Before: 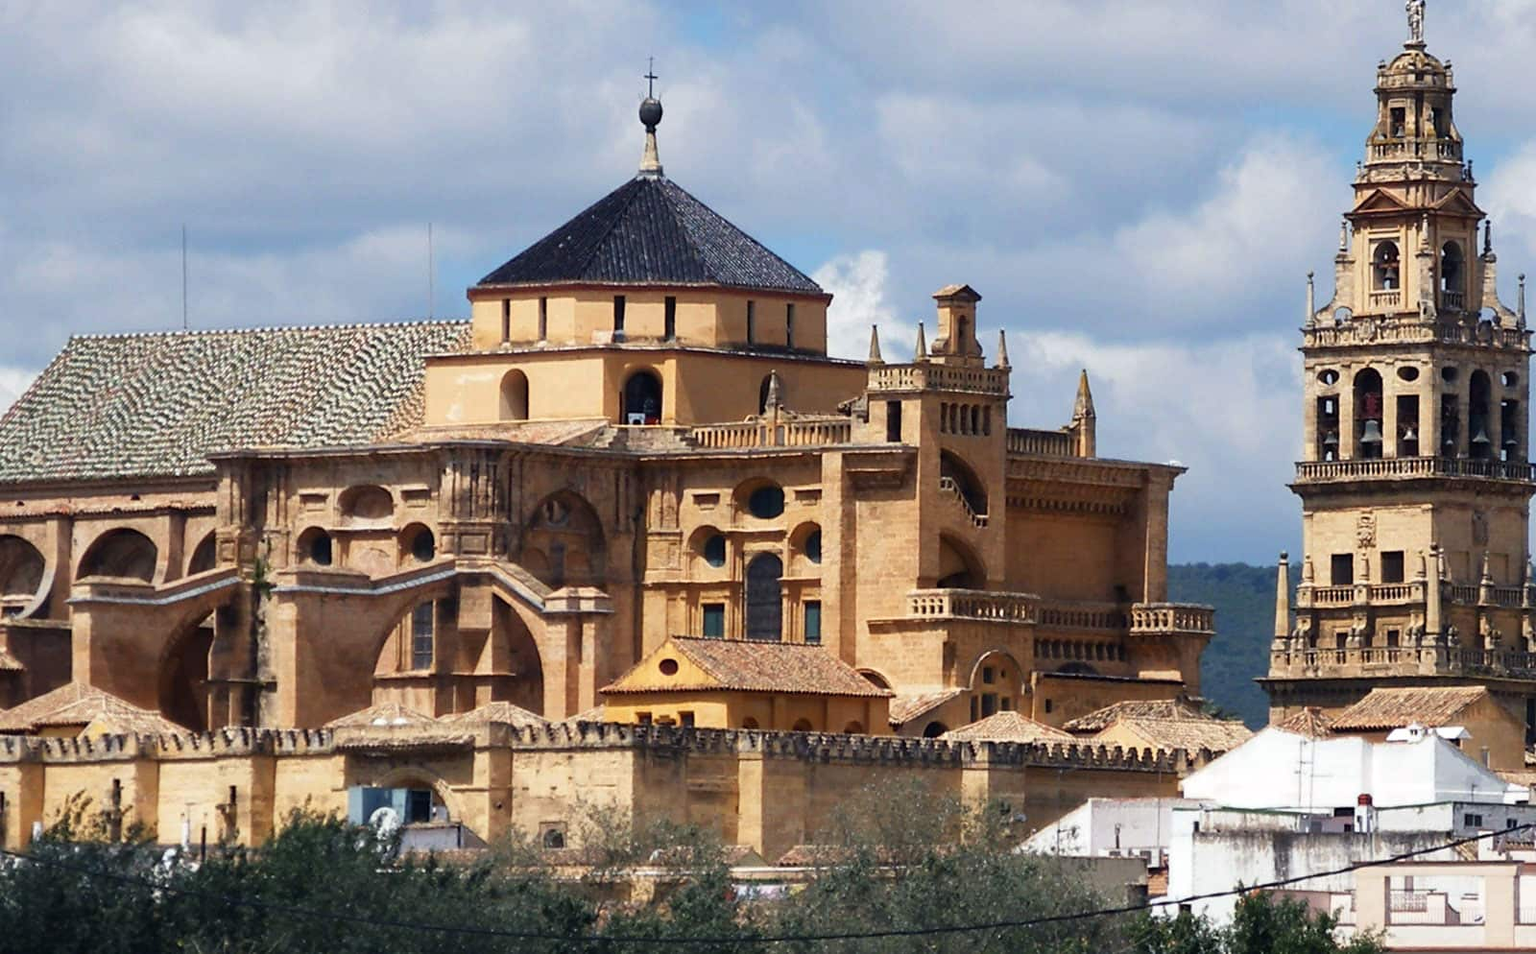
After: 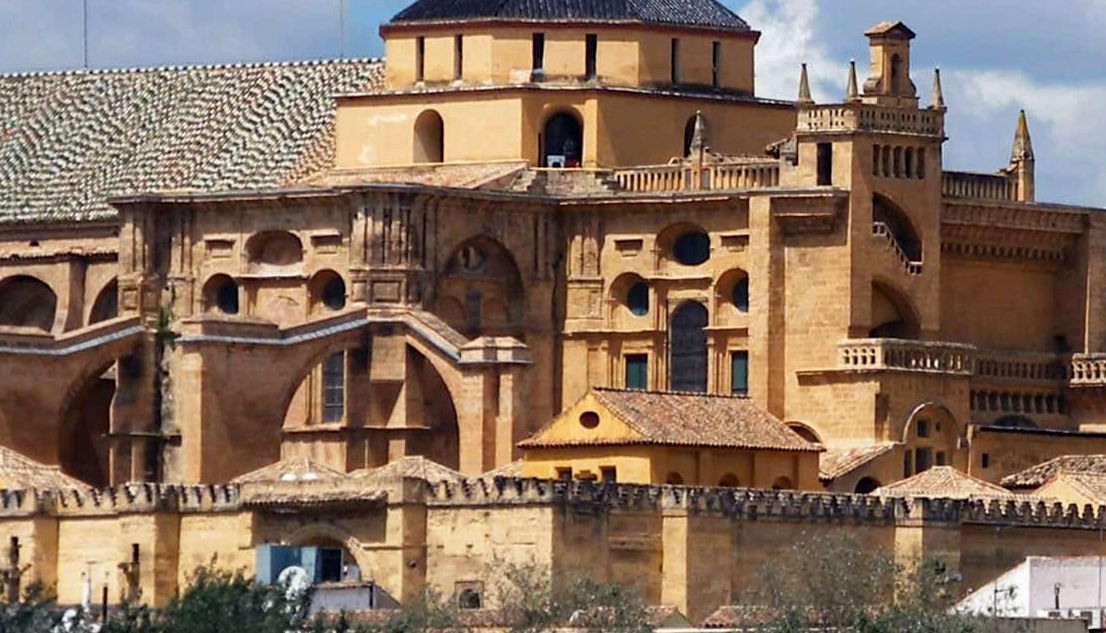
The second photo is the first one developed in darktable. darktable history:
haze removal: compatibility mode true, adaptive false
crop: left 6.724%, top 27.698%, right 24.14%, bottom 8.563%
